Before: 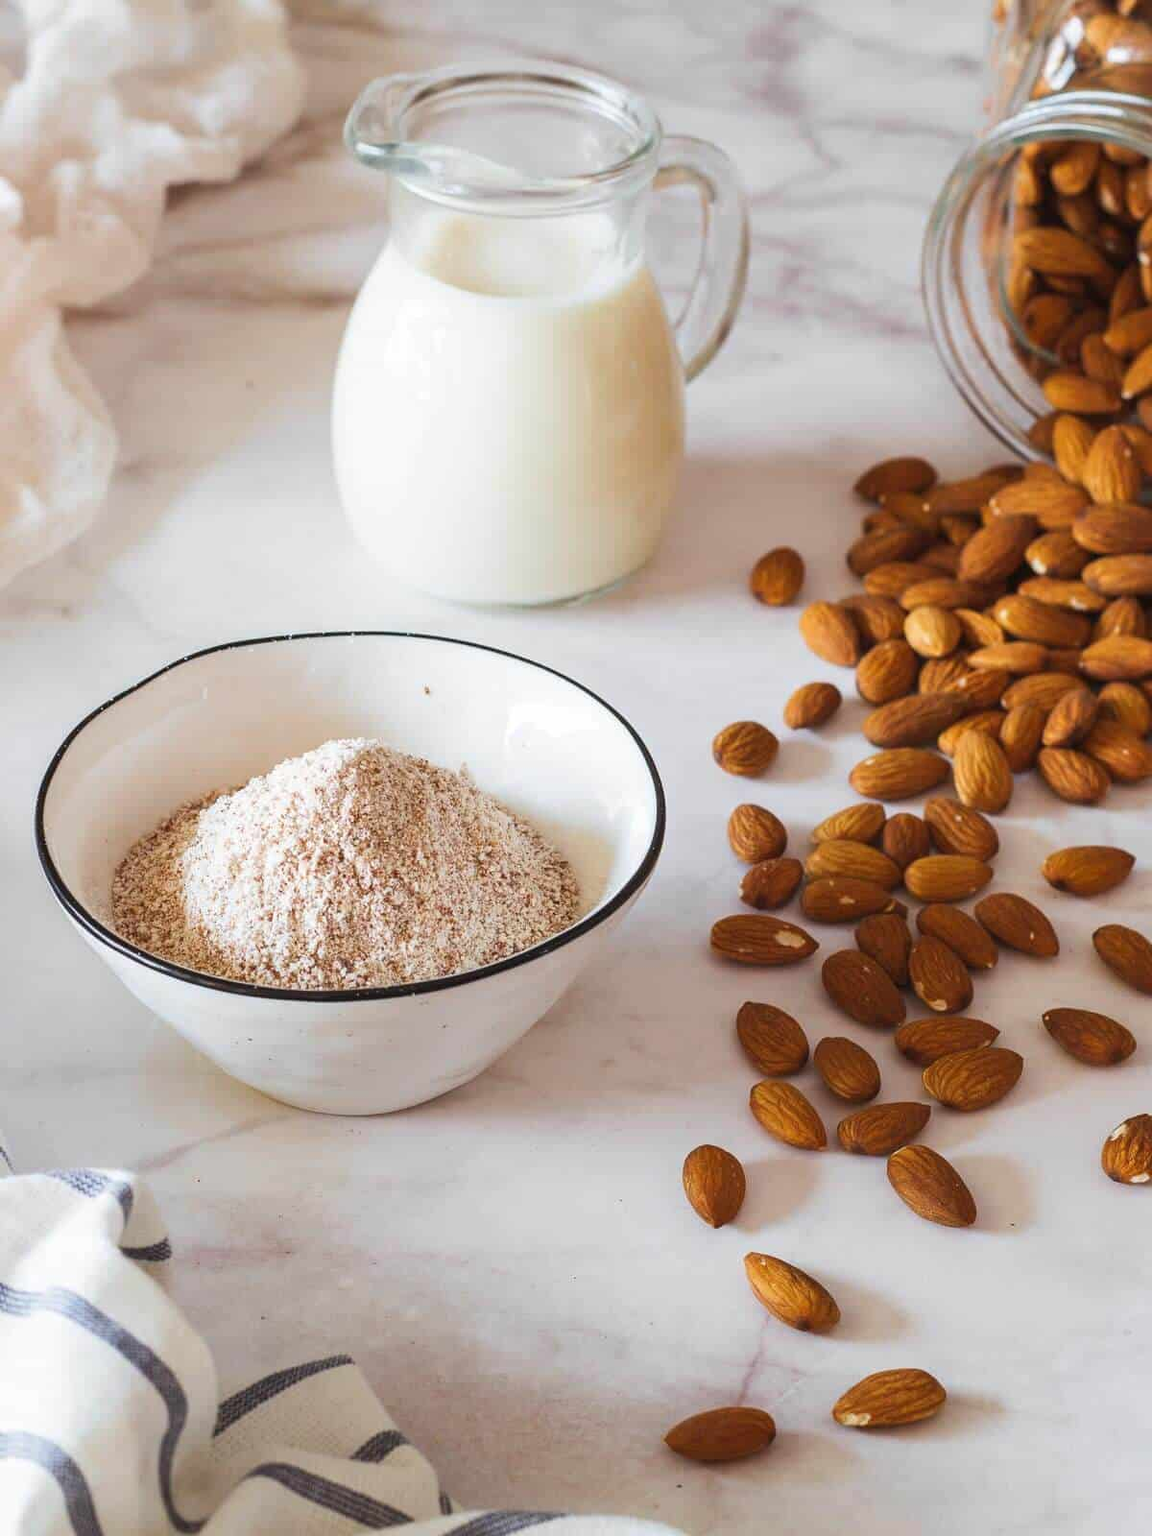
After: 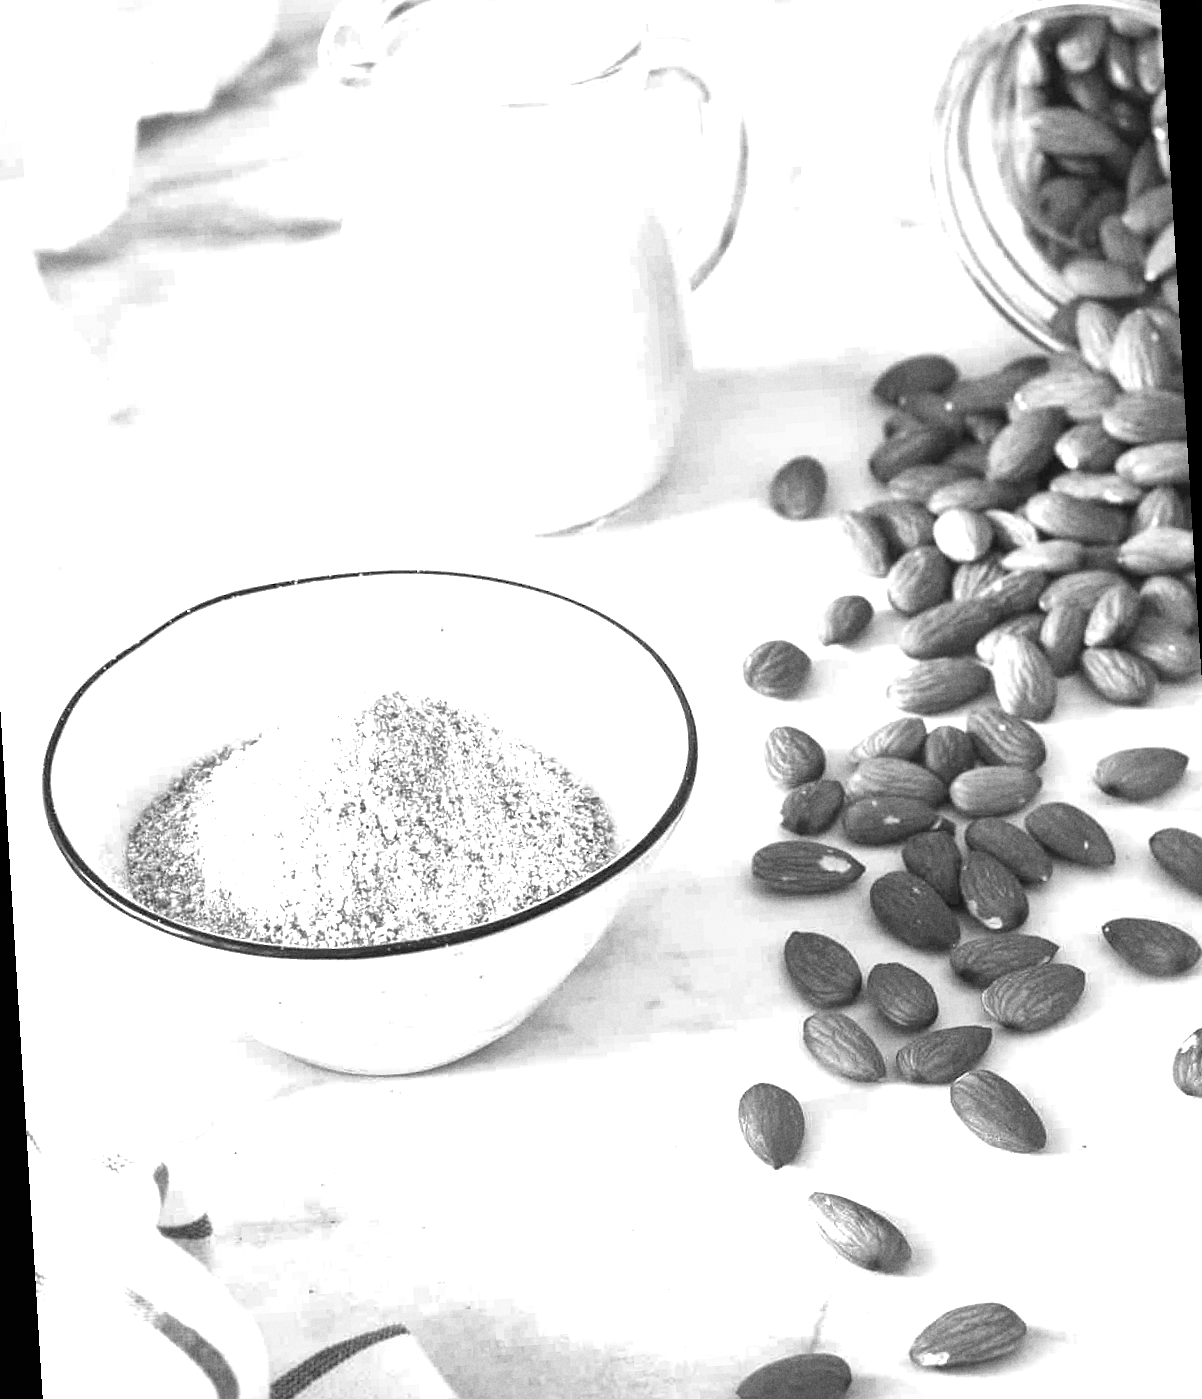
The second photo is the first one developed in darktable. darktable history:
exposure: black level correction 0, exposure 1.379 EV, compensate exposure bias true, compensate highlight preservation false
grain: coarseness 22.88 ISO
monochrome: on, module defaults
rotate and perspective: rotation -3.52°, crop left 0.036, crop right 0.964, crop top 0.081, crop bottom 0.919
local contrast: mode bilateral grid, contrast 20, coarseness 50, detail 150%, midtone range 0.2
